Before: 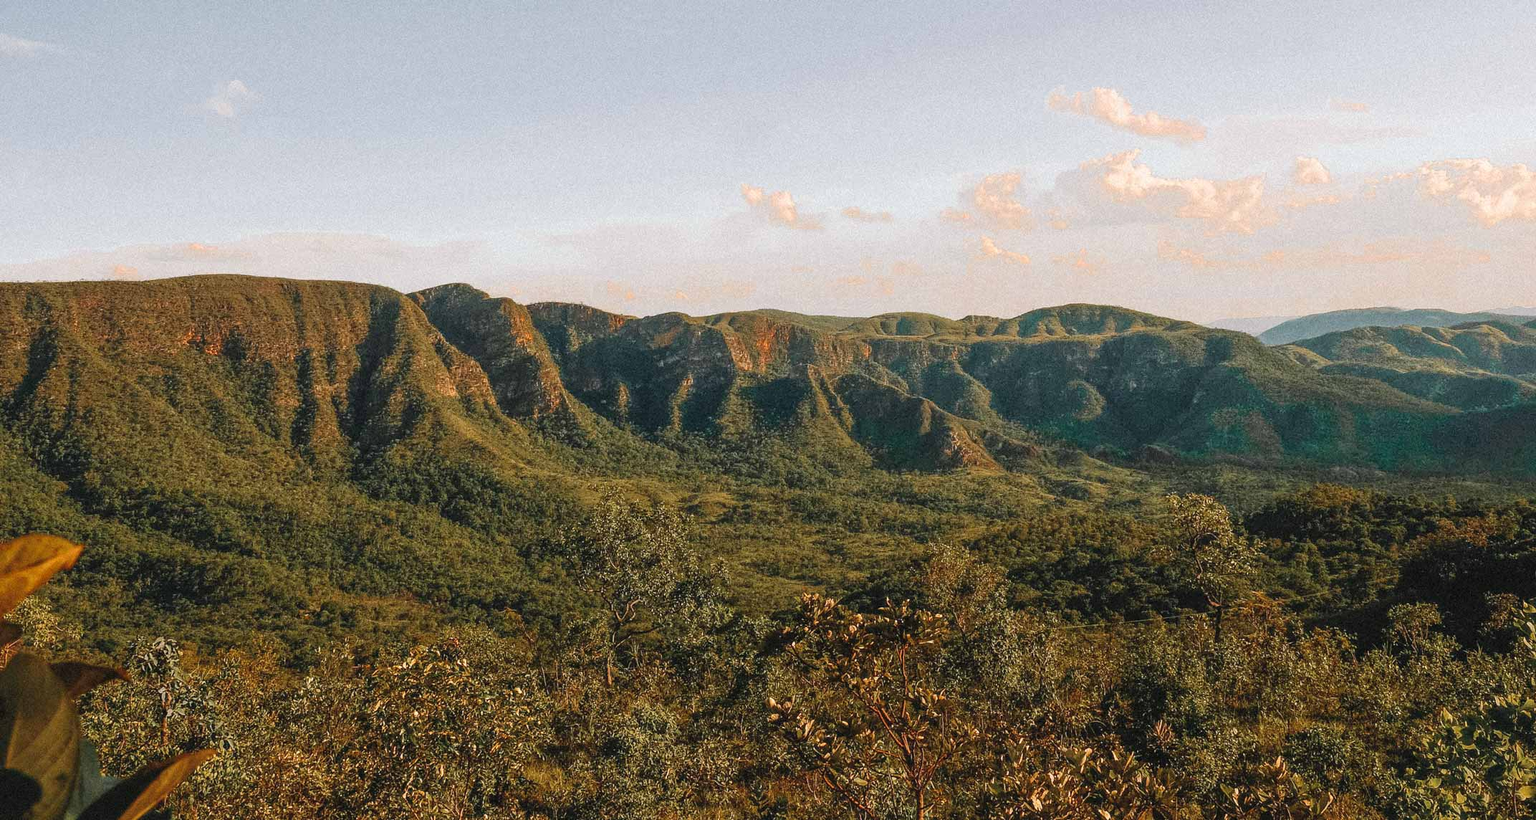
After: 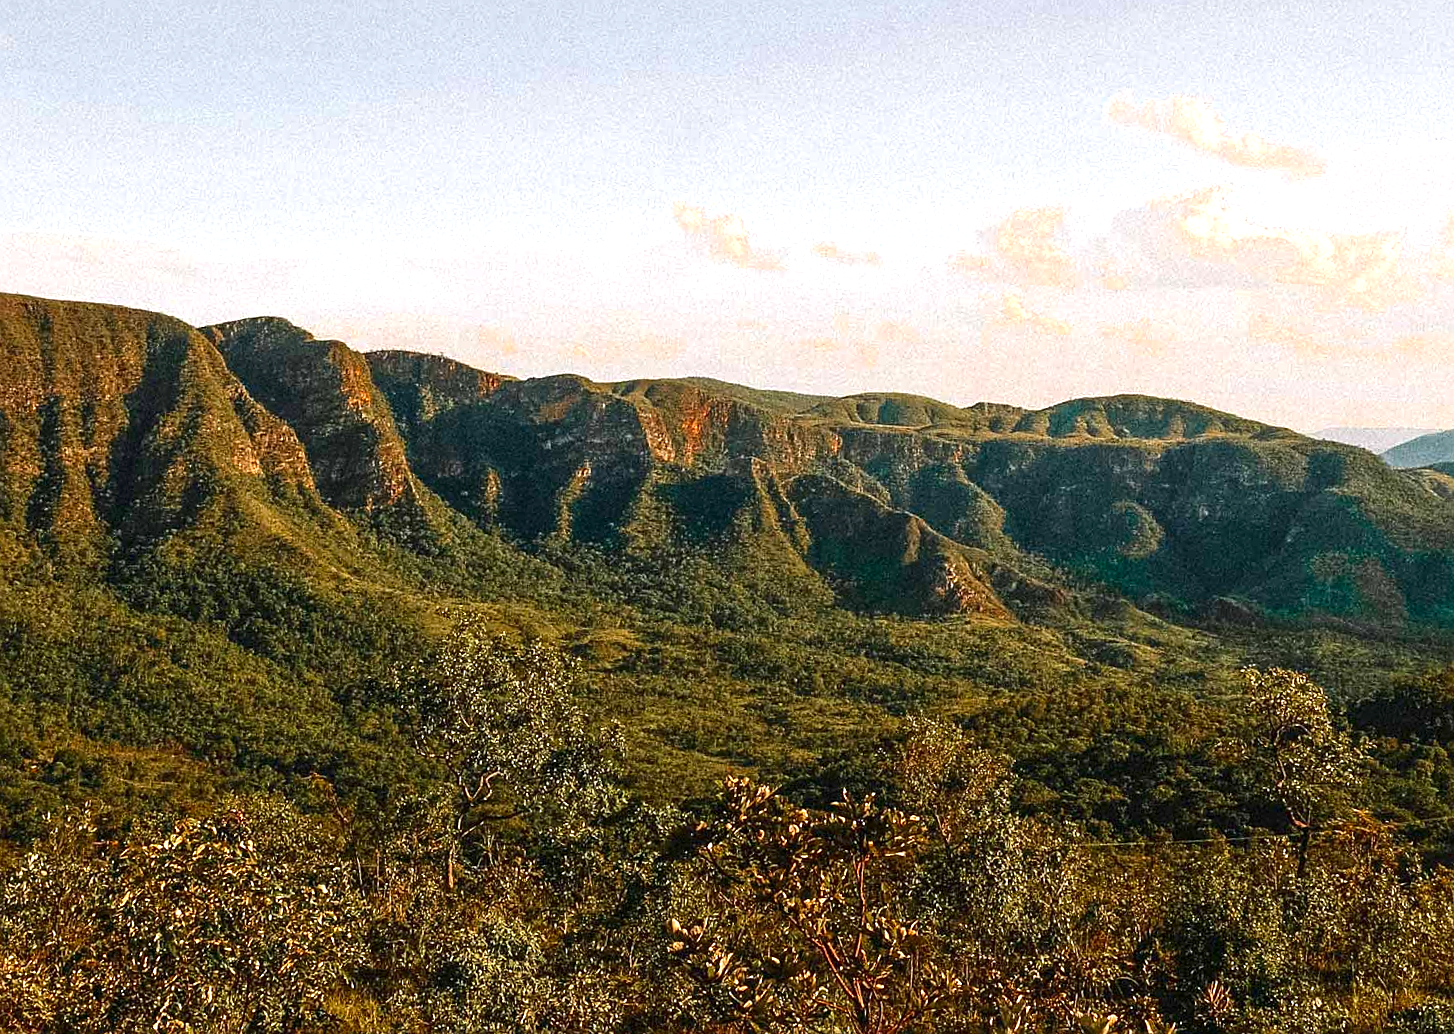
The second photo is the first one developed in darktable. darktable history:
exposure: black level correction 0.001, exposure 0.5 EV, compensate exposure bias true, compensate highlight preservation false
contrast brightness saturation: contrast 0.07, brightness -0.14, saturation 0.11
white balance: emerald 1
sharpen: on, module defaults
crop and rotate: angle -3.27°, left 14.277%, top 0.028%, right 10.766%, bottom 0.028%
